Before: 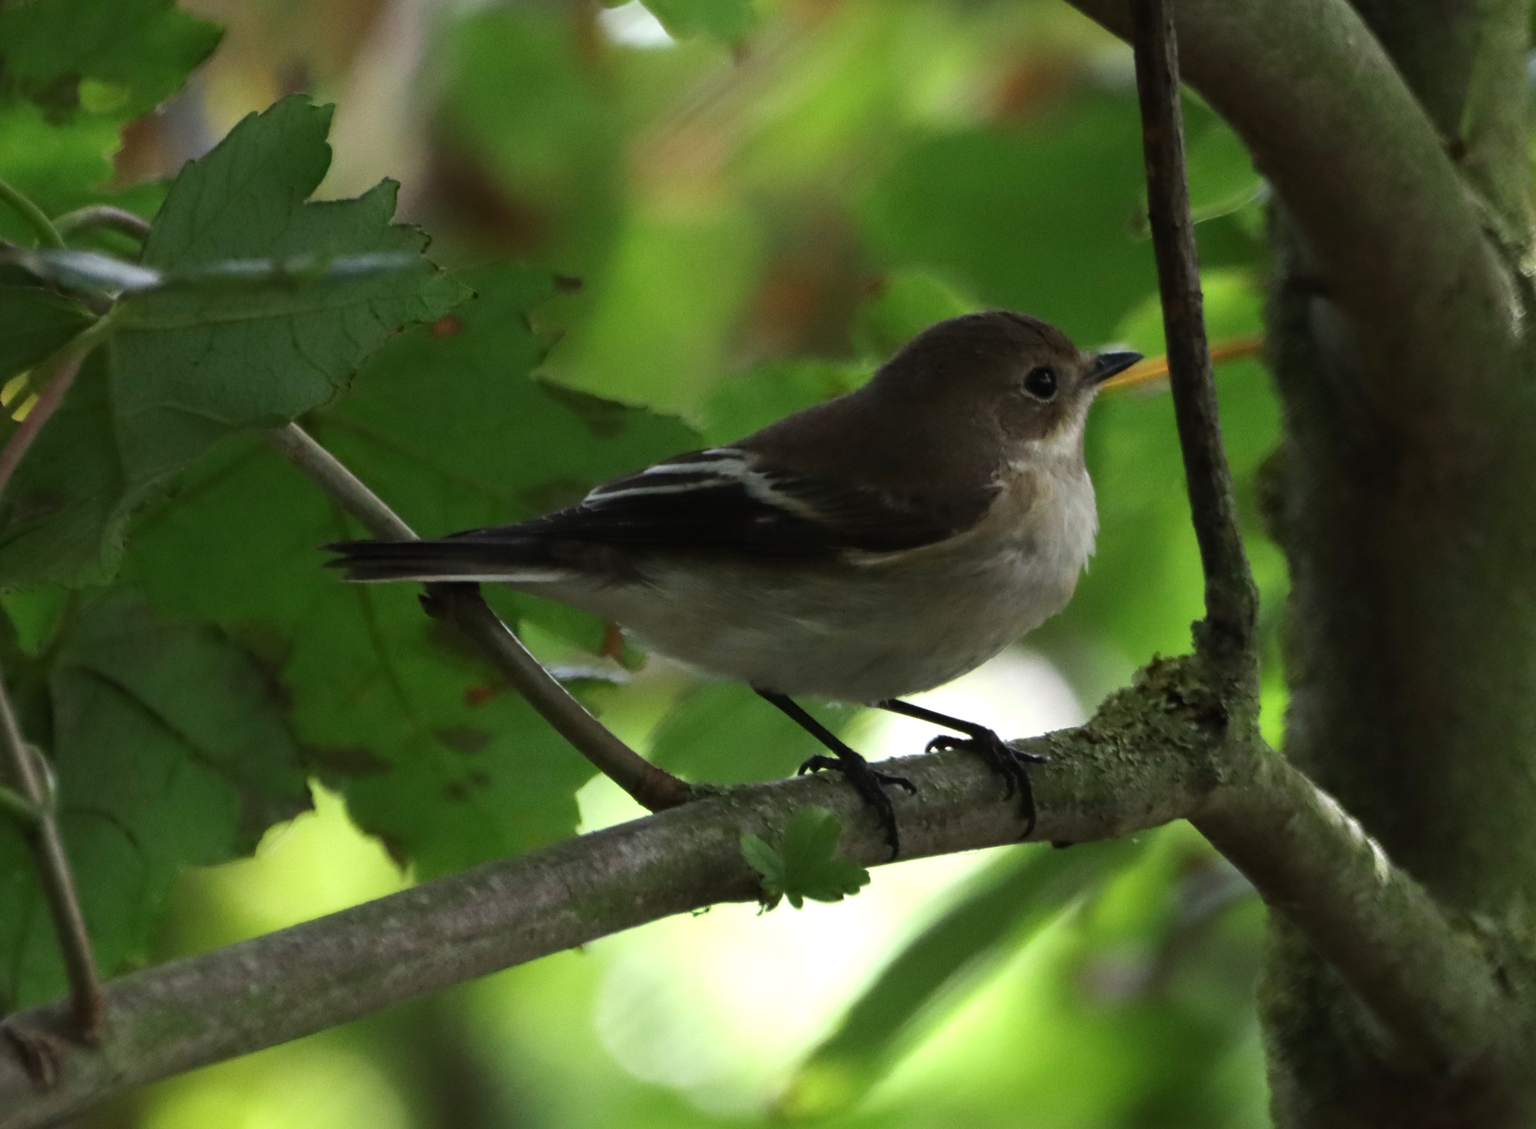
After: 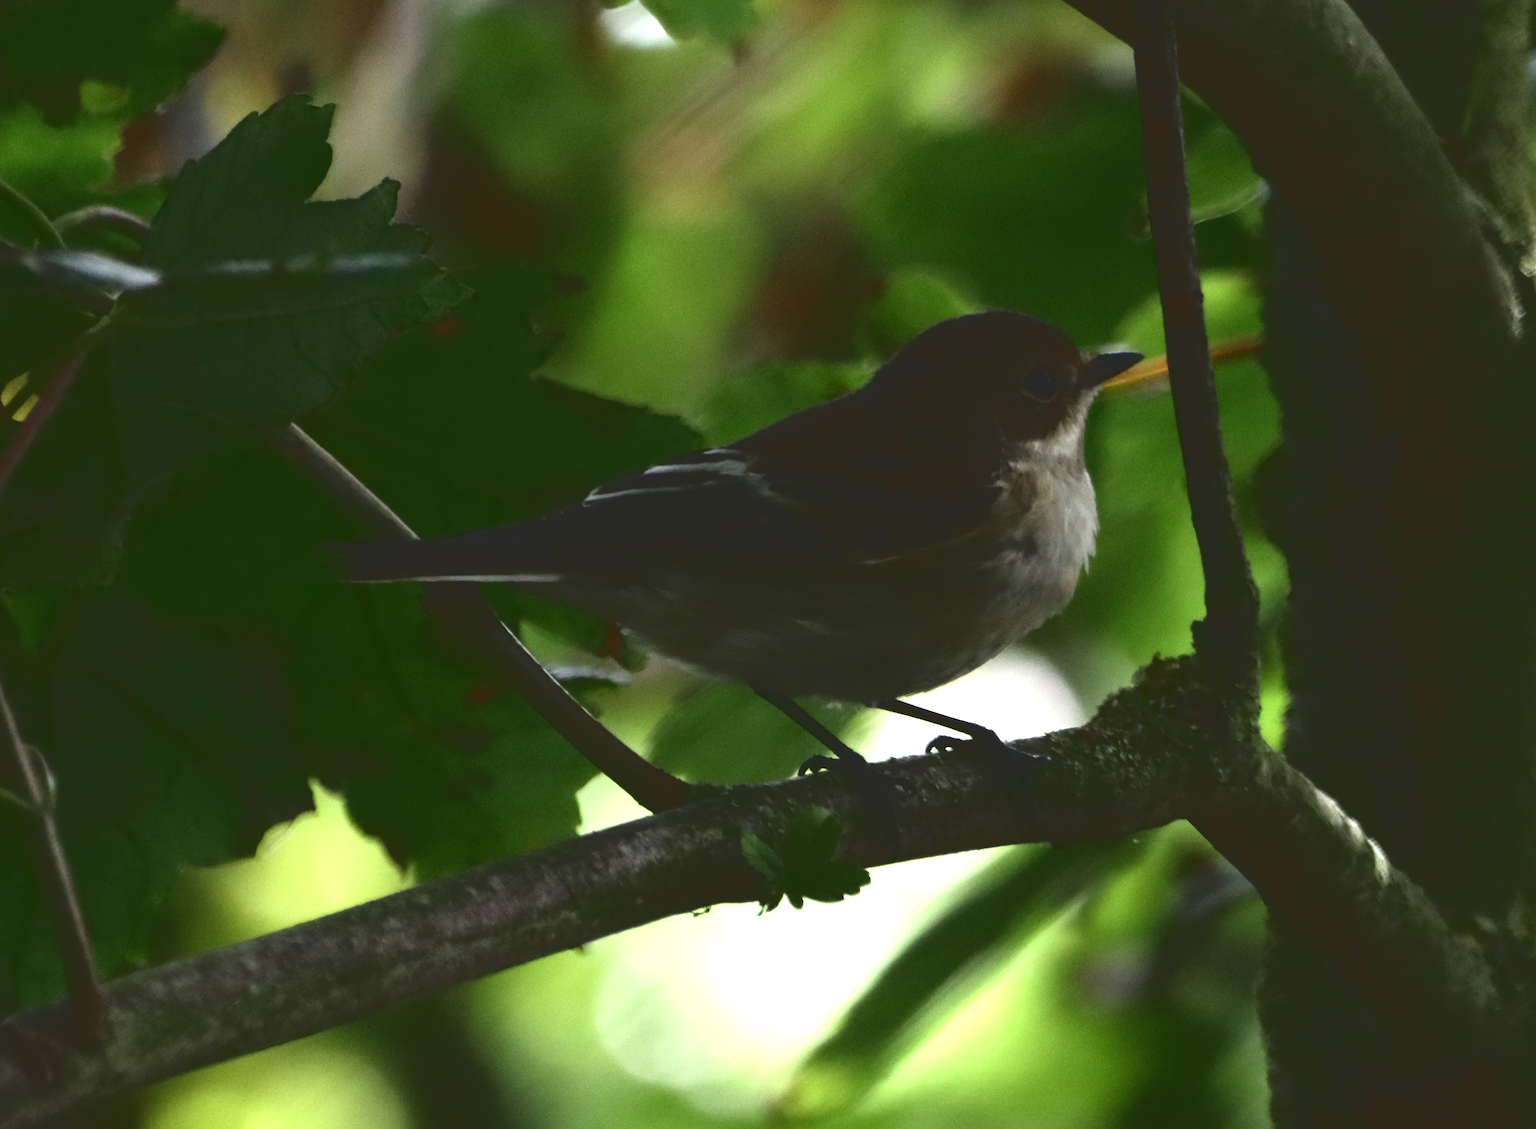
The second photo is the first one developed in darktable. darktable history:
color balance rgb: power › hue 315.99°, perceptual saturation grading › global saturation -2.385%, perceptual saturation grading › highlights -8.092%, perceptual saturation grading › mid-tones 8.642%, perceptual saturation grading › shadows 4.71%, perceptual brilliance grading › highlights 8.554%, perceptual brilliance grading › mid-tones 3.531%, perceptual brilliance grading › shadows 2.336%
base curve: curves: ch0 [(0, 0.02) (0.083, 0.036) (1, 1)]
